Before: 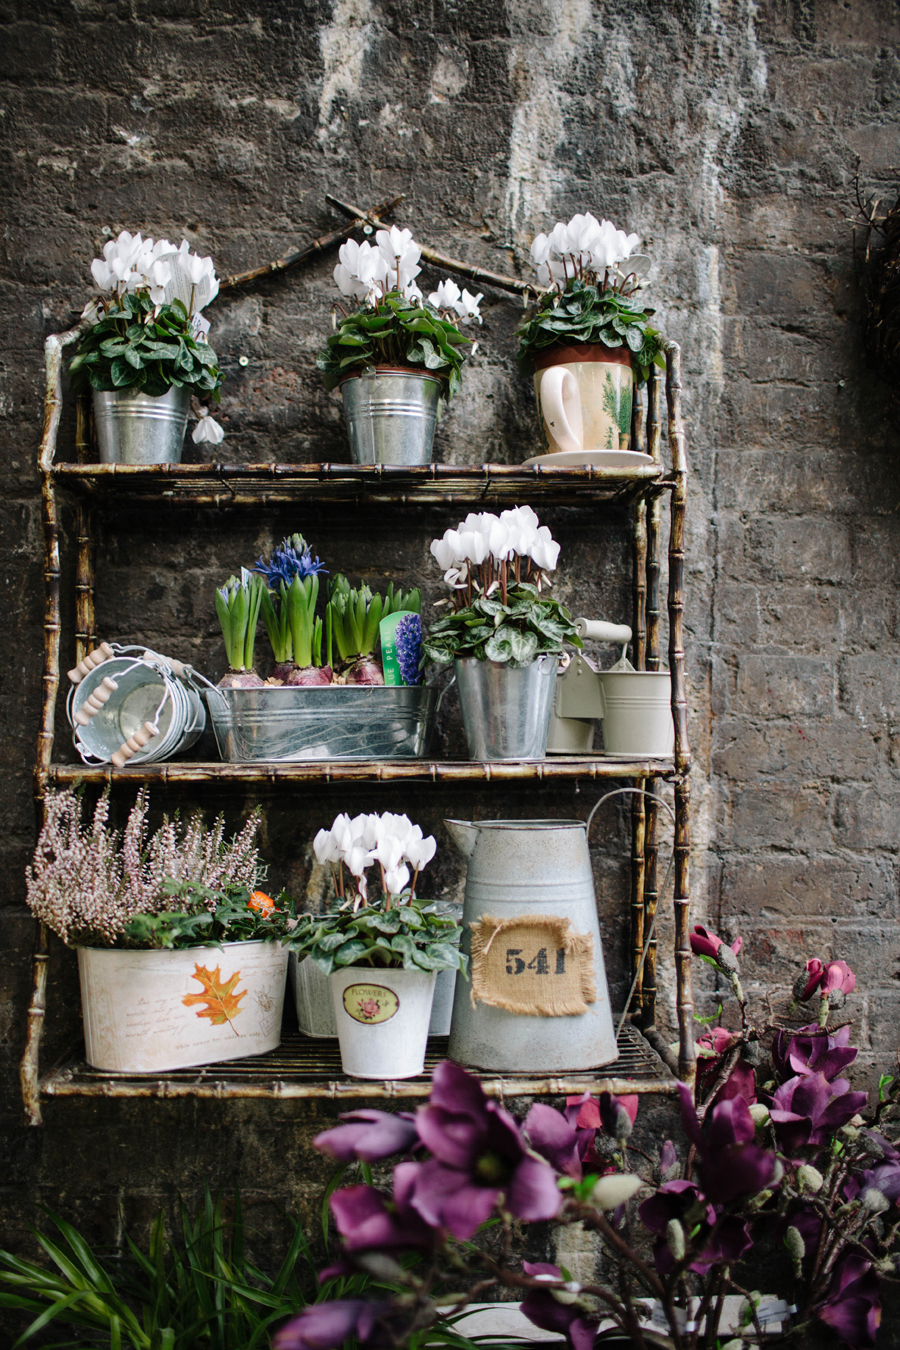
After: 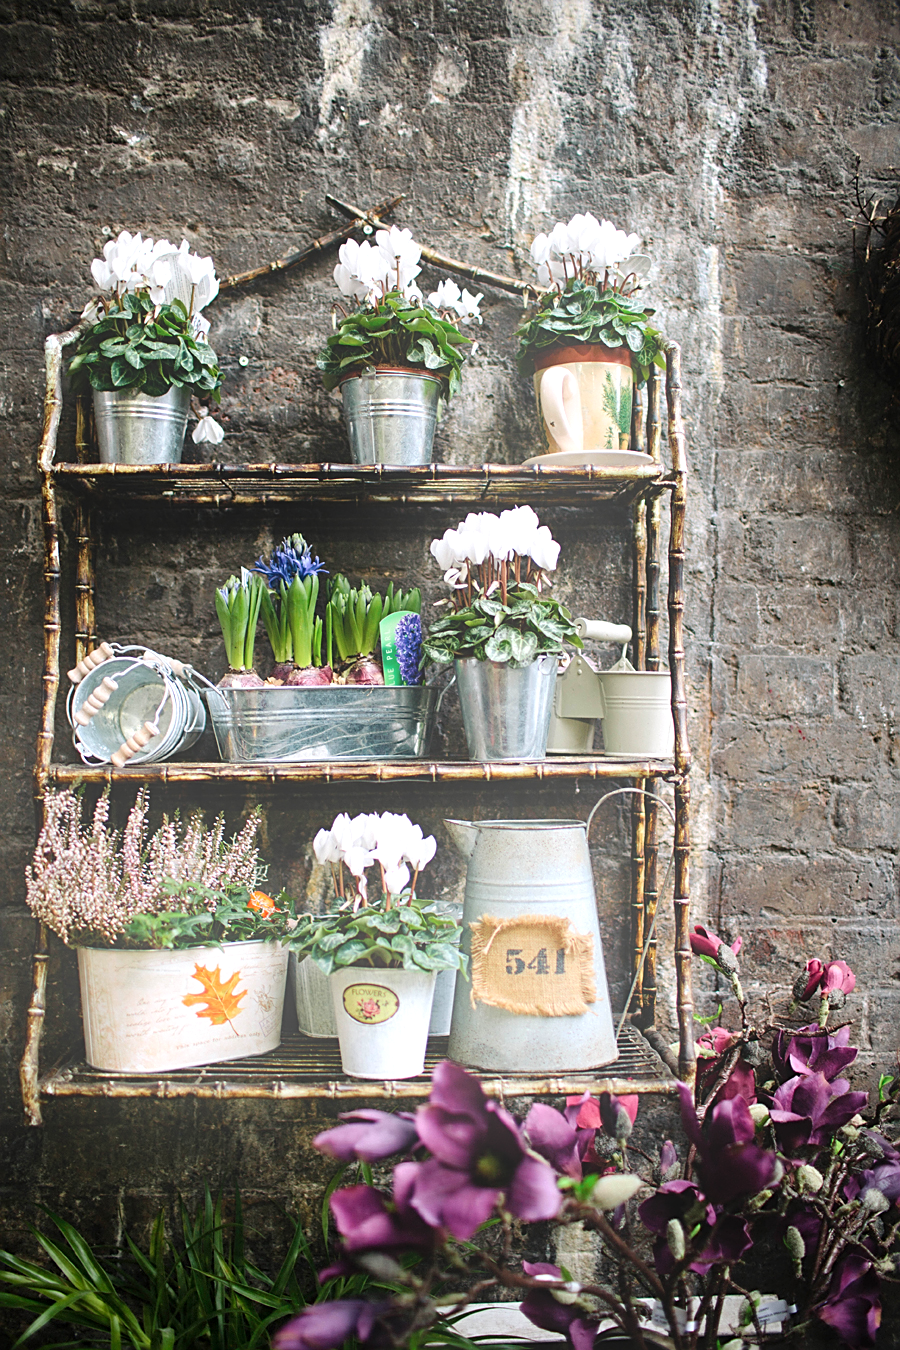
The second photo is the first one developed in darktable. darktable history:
exposure: black level correction 0.001, exposure 0.5 EV, compensate exposure bias true, compensate highlight preservation false
sharpen: on, module defaults
color correction: highlights a* -0.182, highlights b* -0.124
bloom: on, module defaults
